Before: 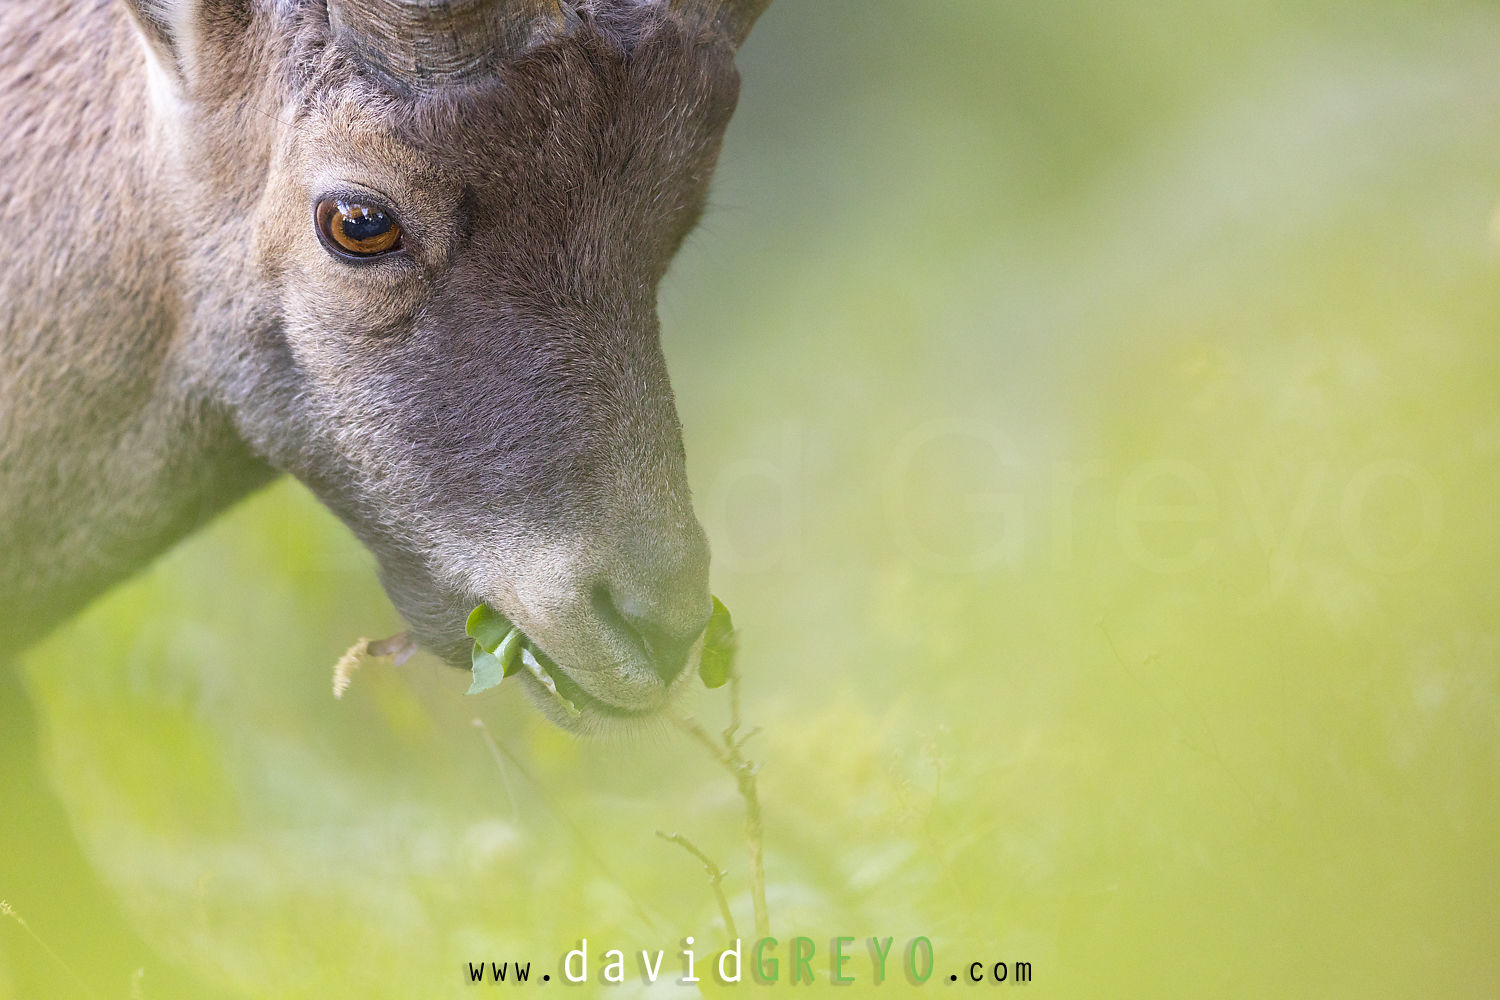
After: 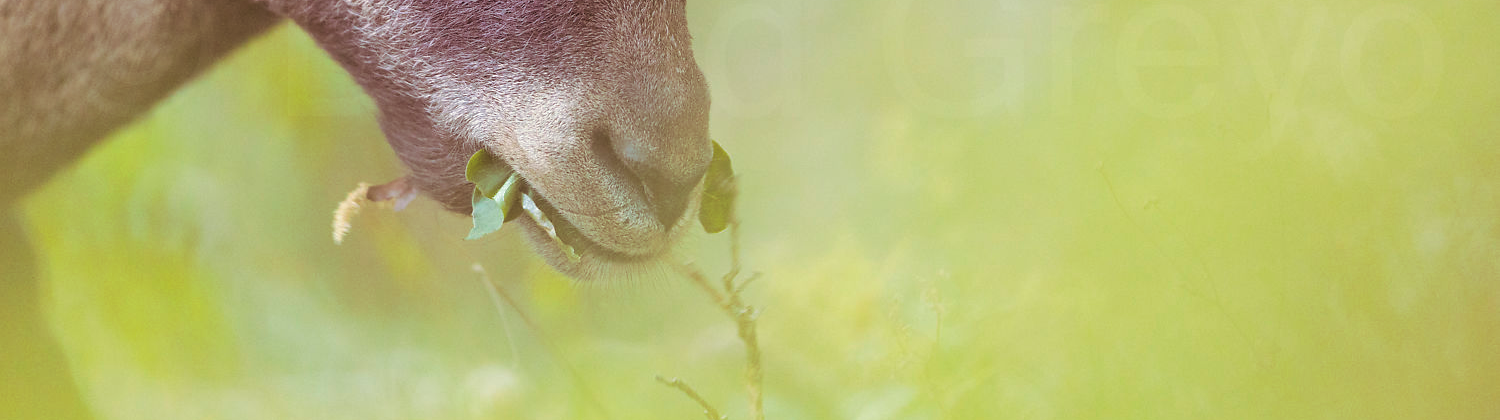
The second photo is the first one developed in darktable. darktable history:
split-toning: on, module defaults
crop: top 45.551%, bottom 12.262%
